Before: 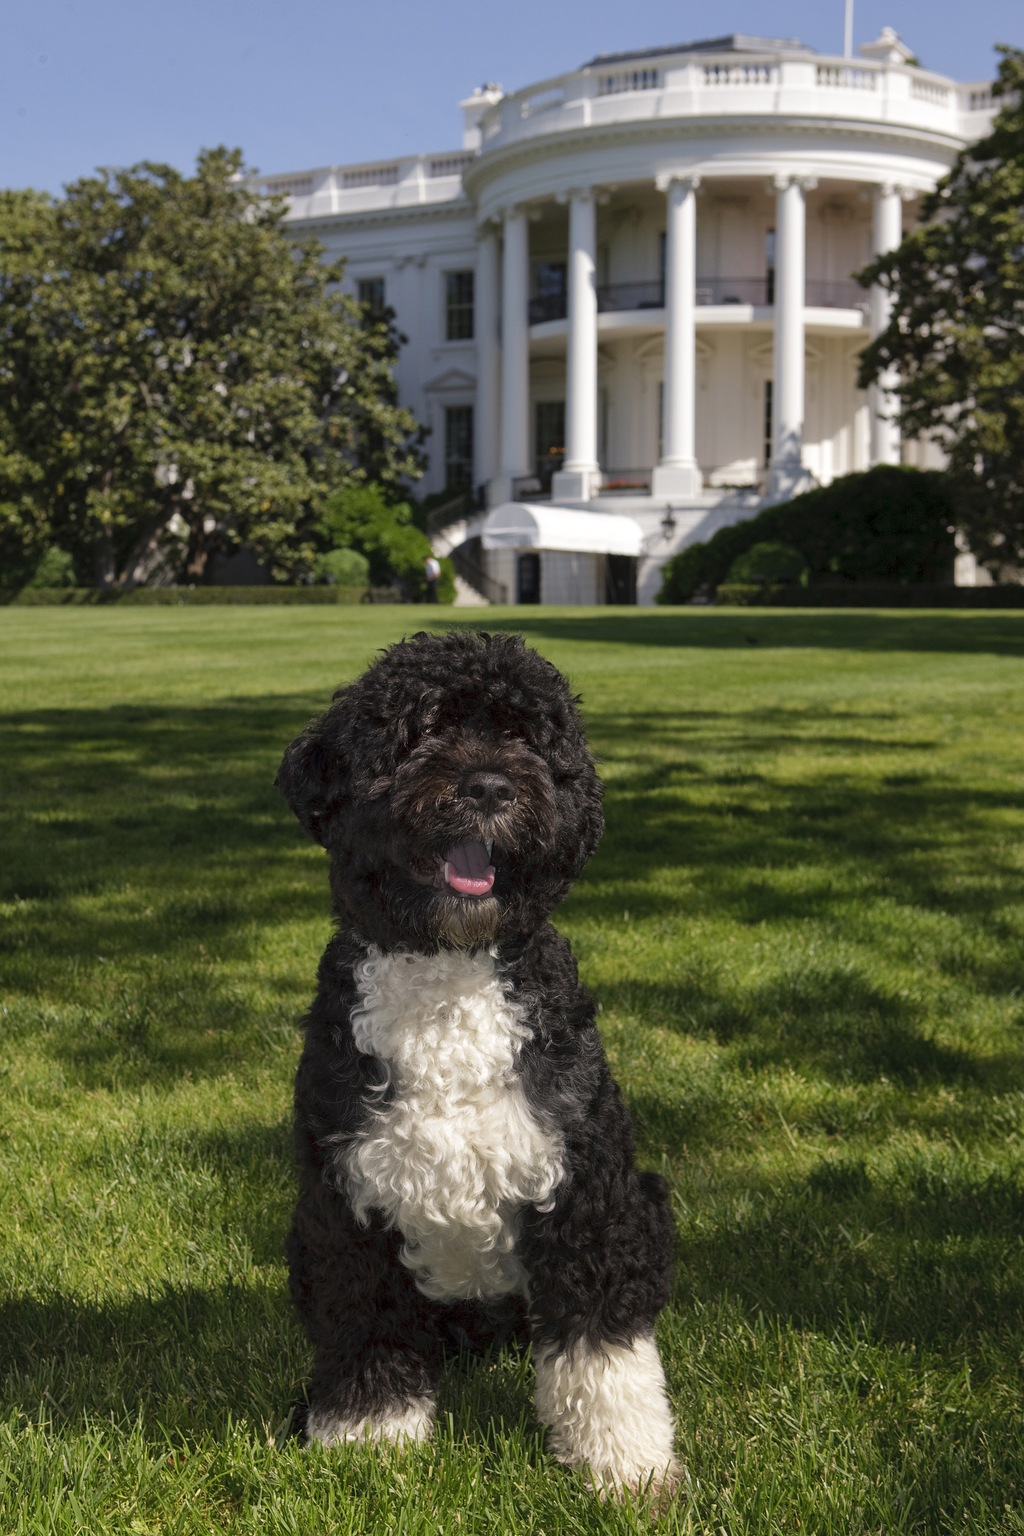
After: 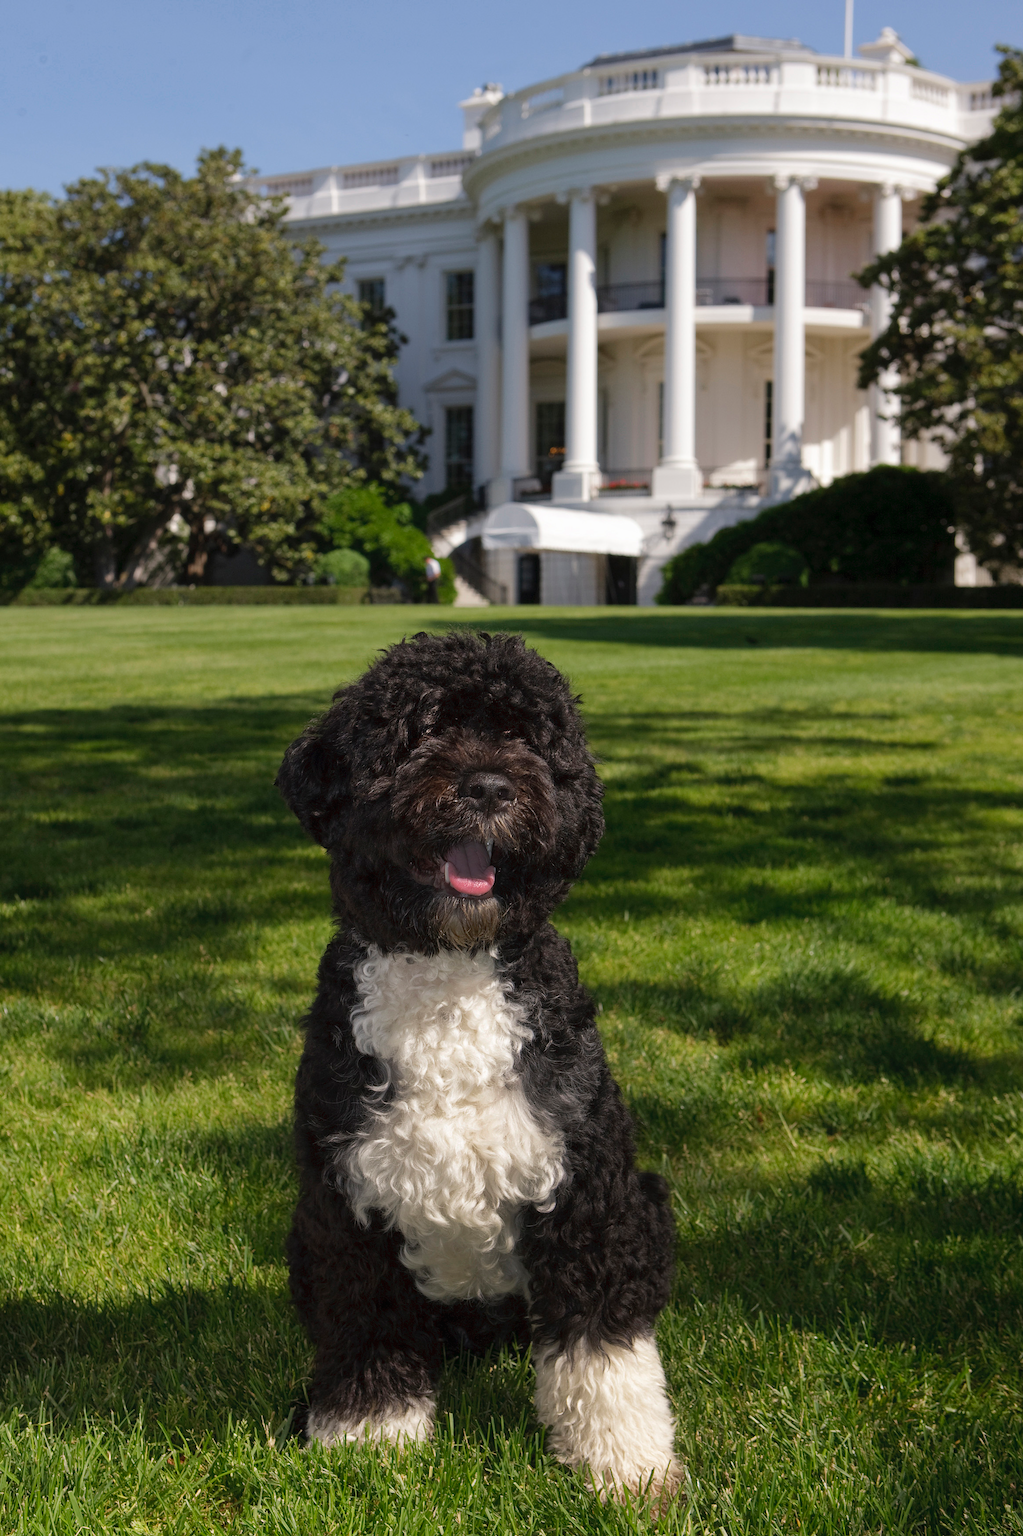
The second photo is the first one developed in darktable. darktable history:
local contrast: mode bilateral grid, contrast 100, coarseness 100, detail 91%, midtone range 0.2
